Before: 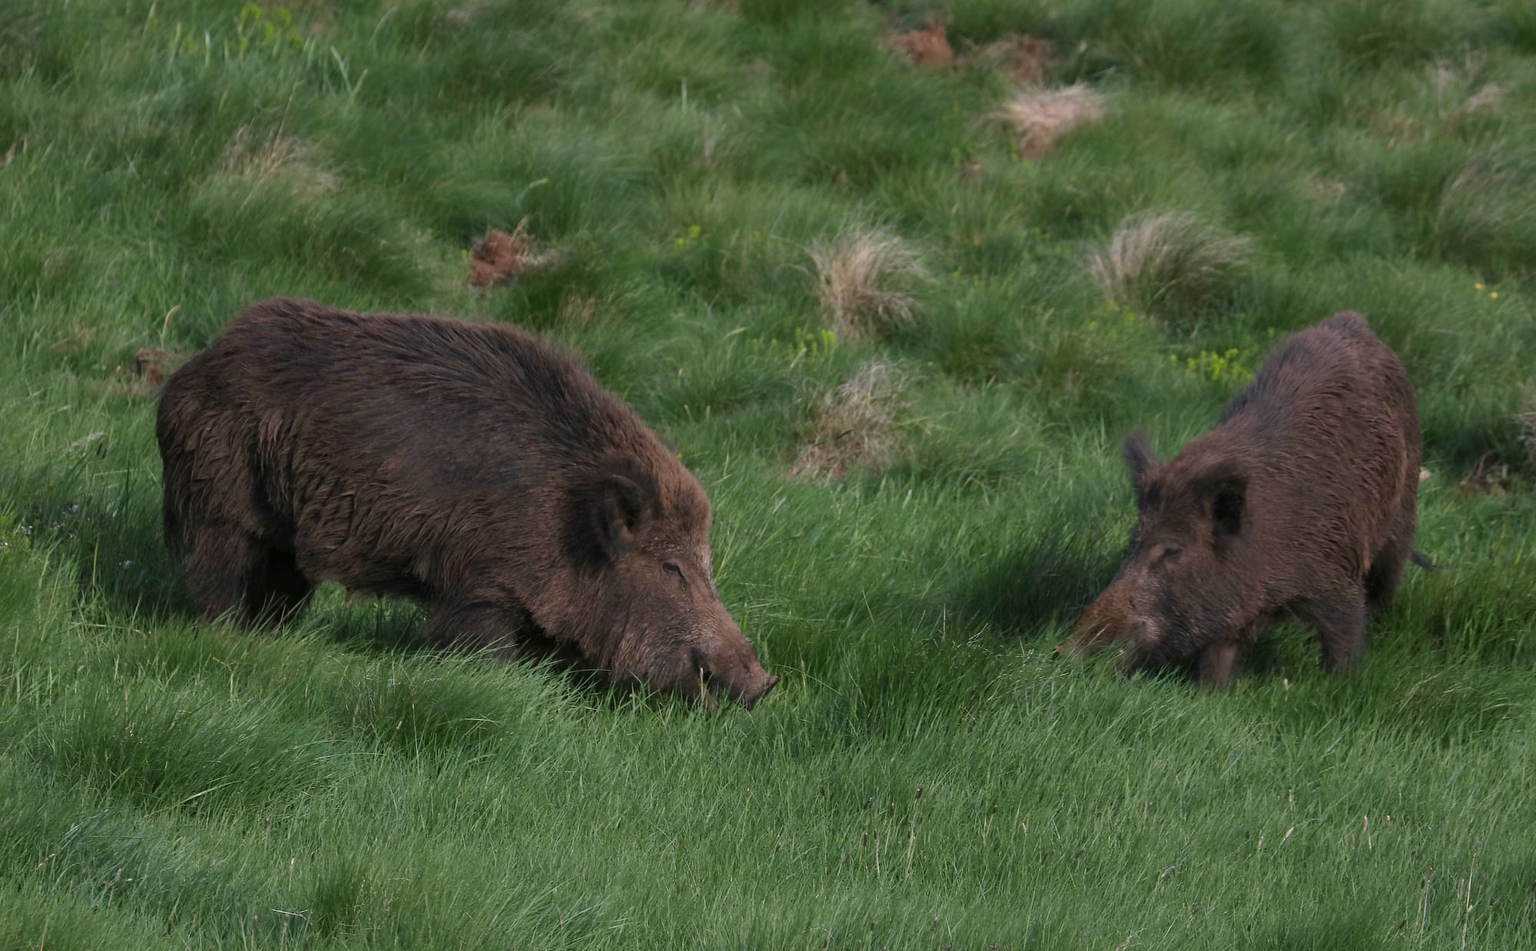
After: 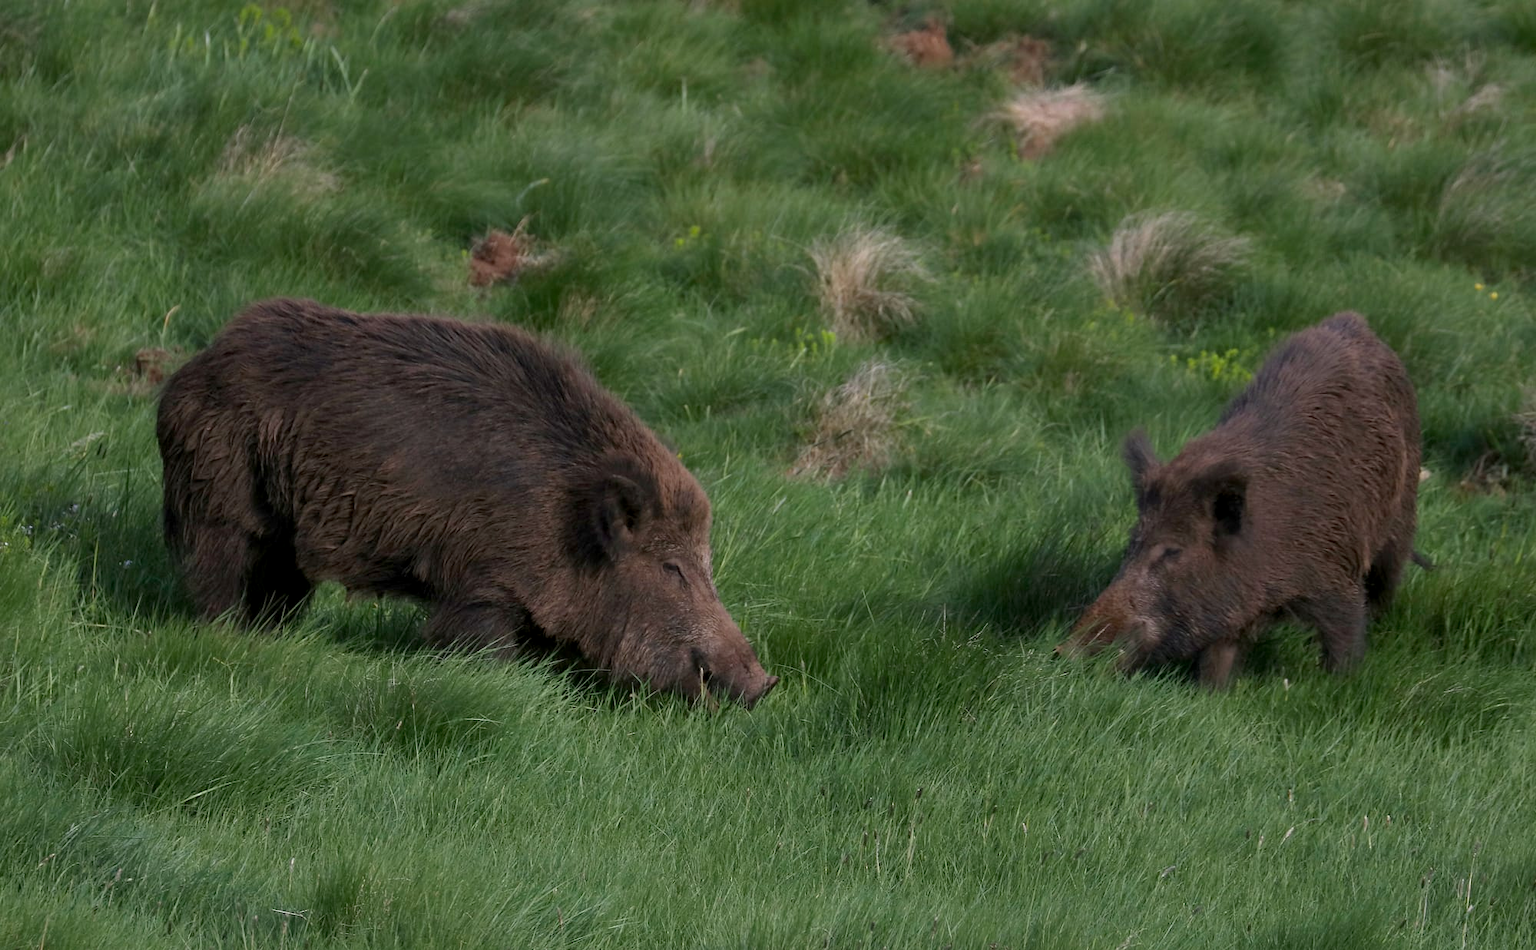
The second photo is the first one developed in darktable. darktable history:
exposure: black level correction 0.004, exposure 0.015 EV, compensate highlight preservation false
